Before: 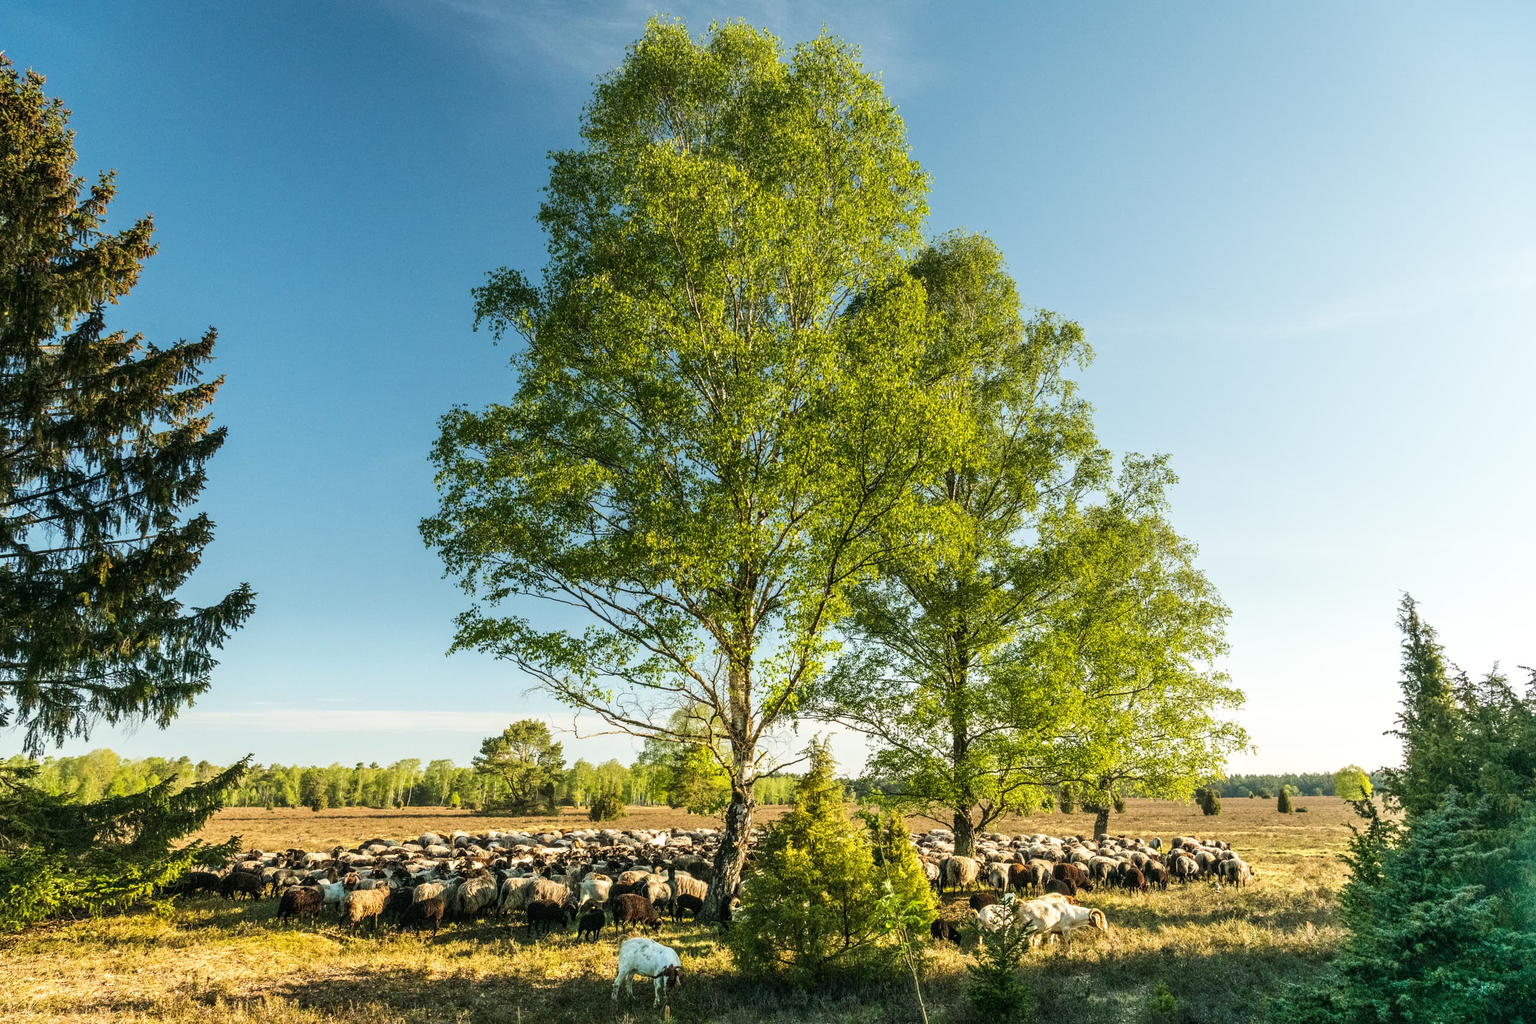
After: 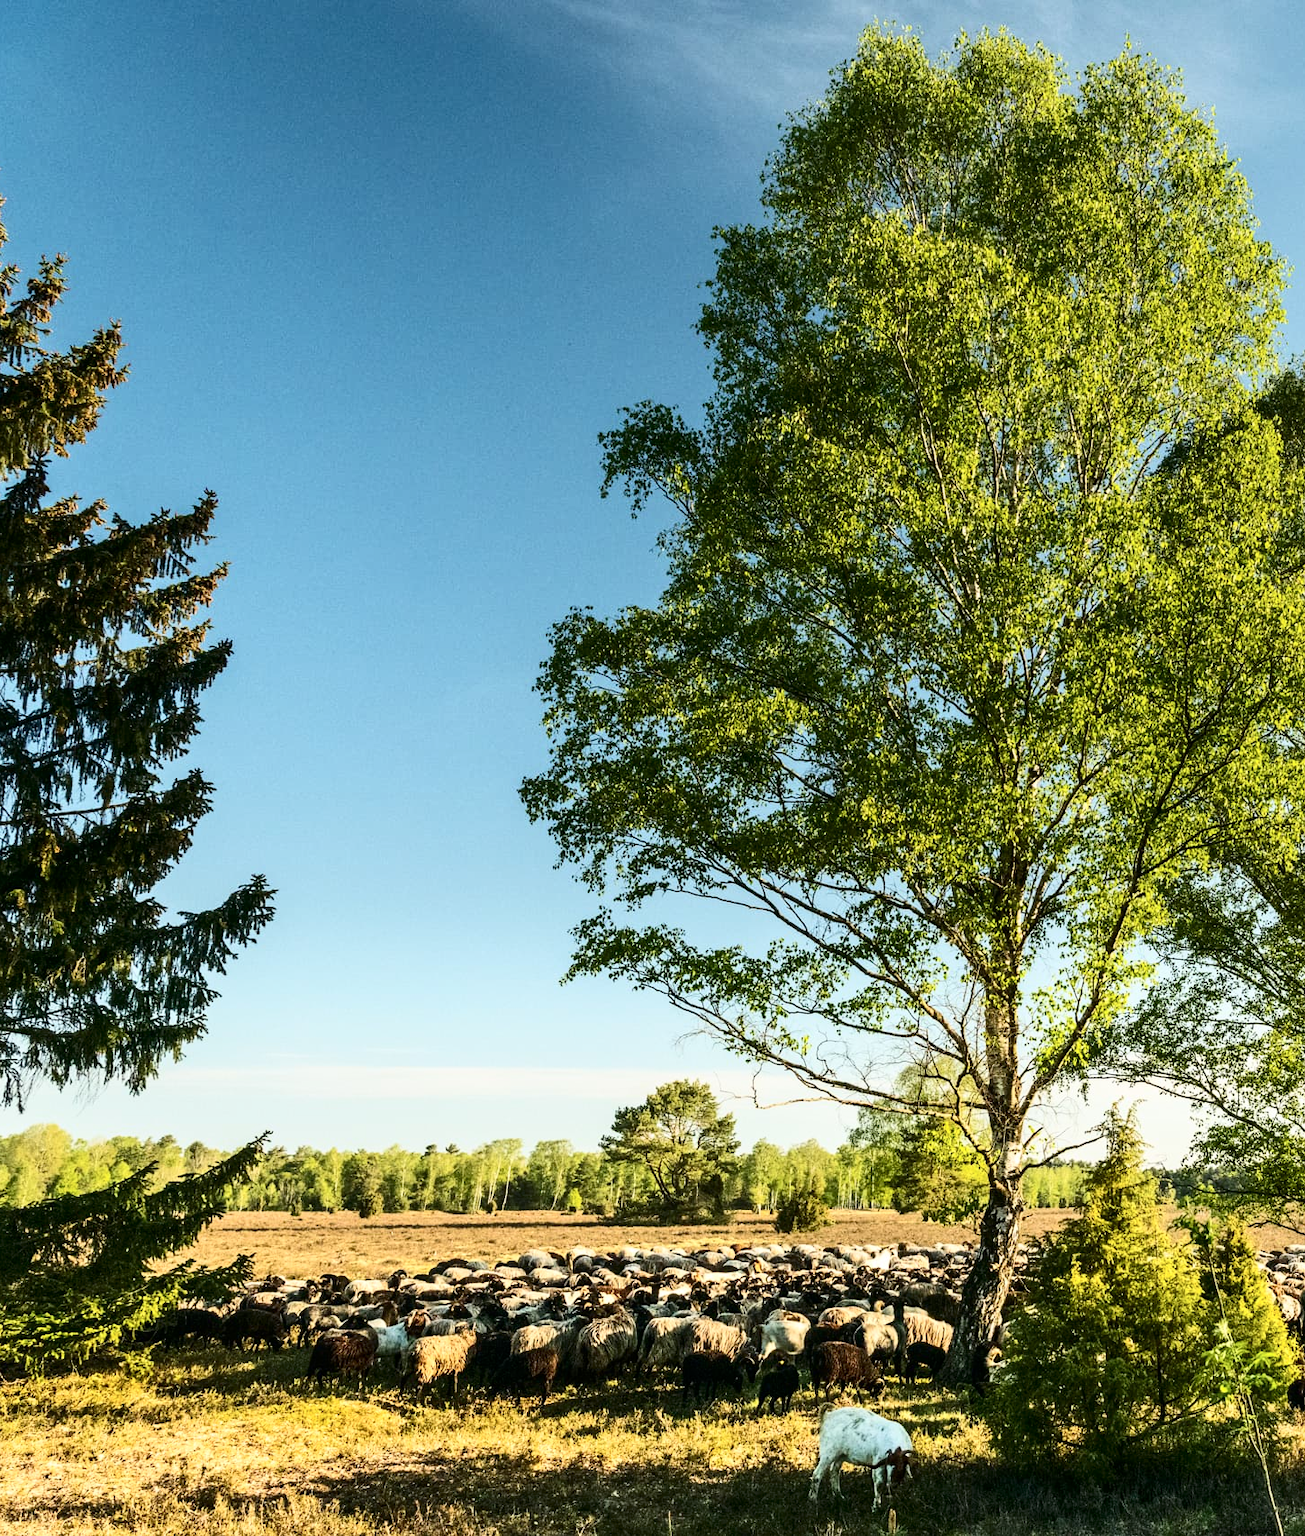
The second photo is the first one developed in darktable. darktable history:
crop: left 4.752%, right 38.603%
contrast brightness saturation: contrast 0.272
